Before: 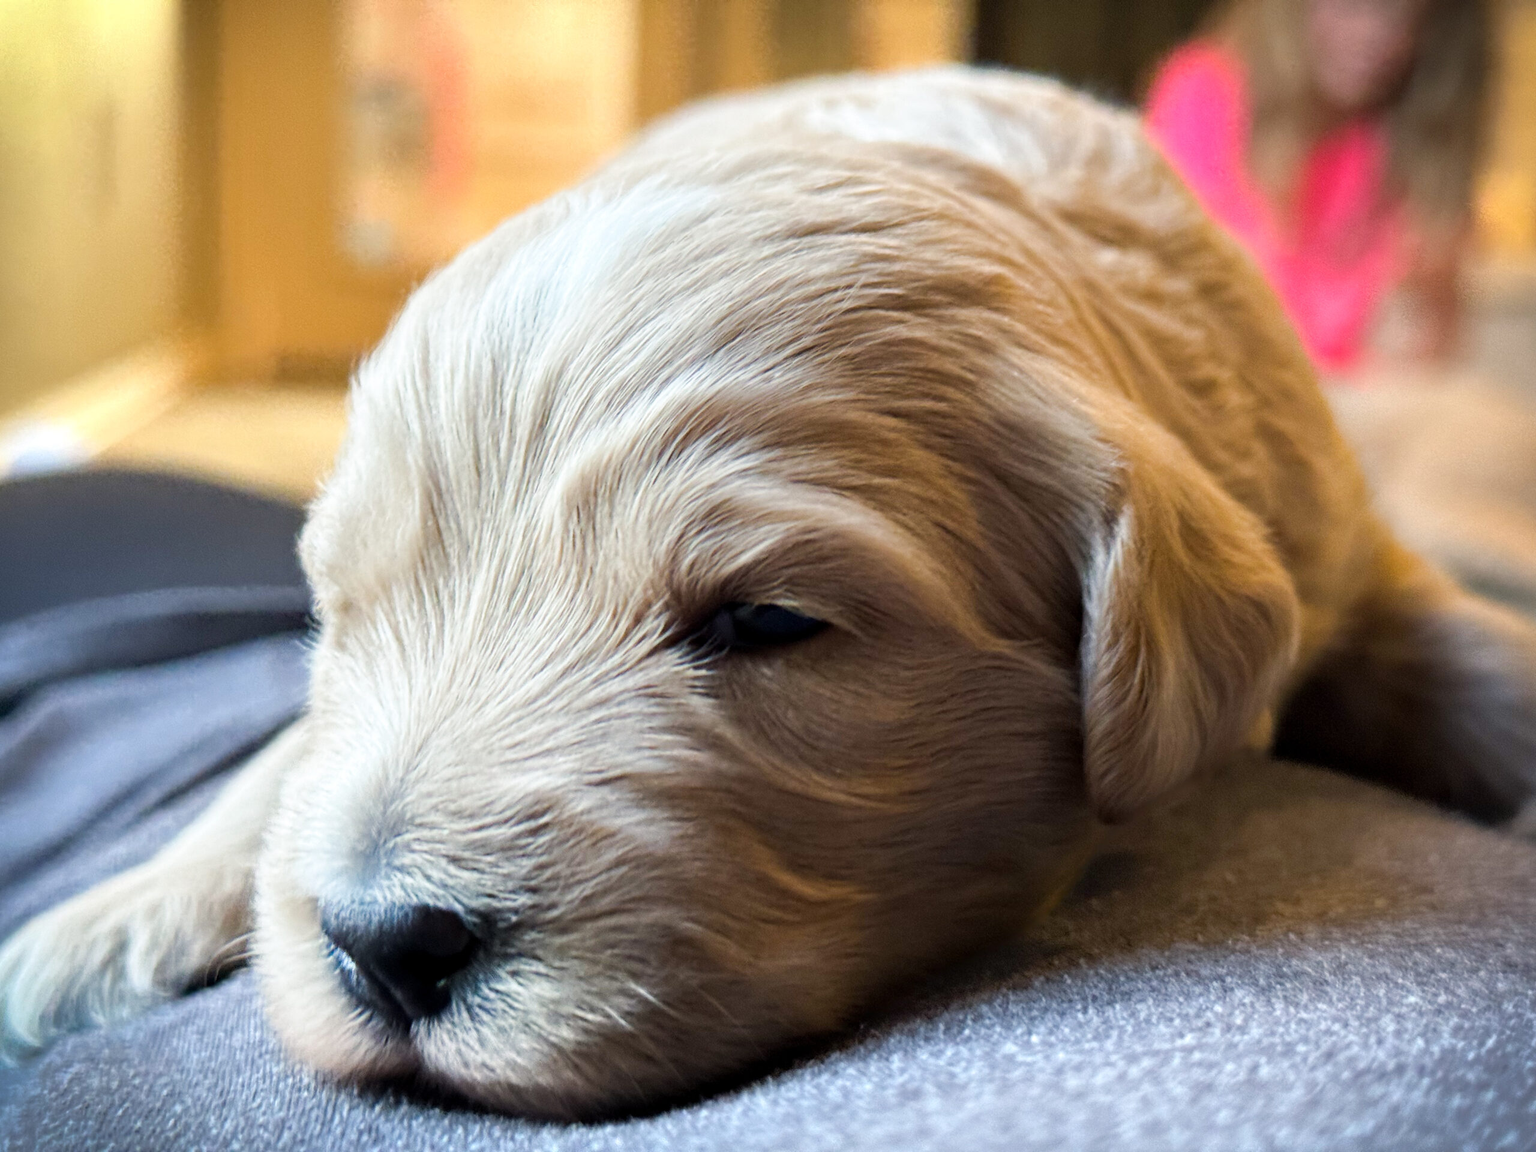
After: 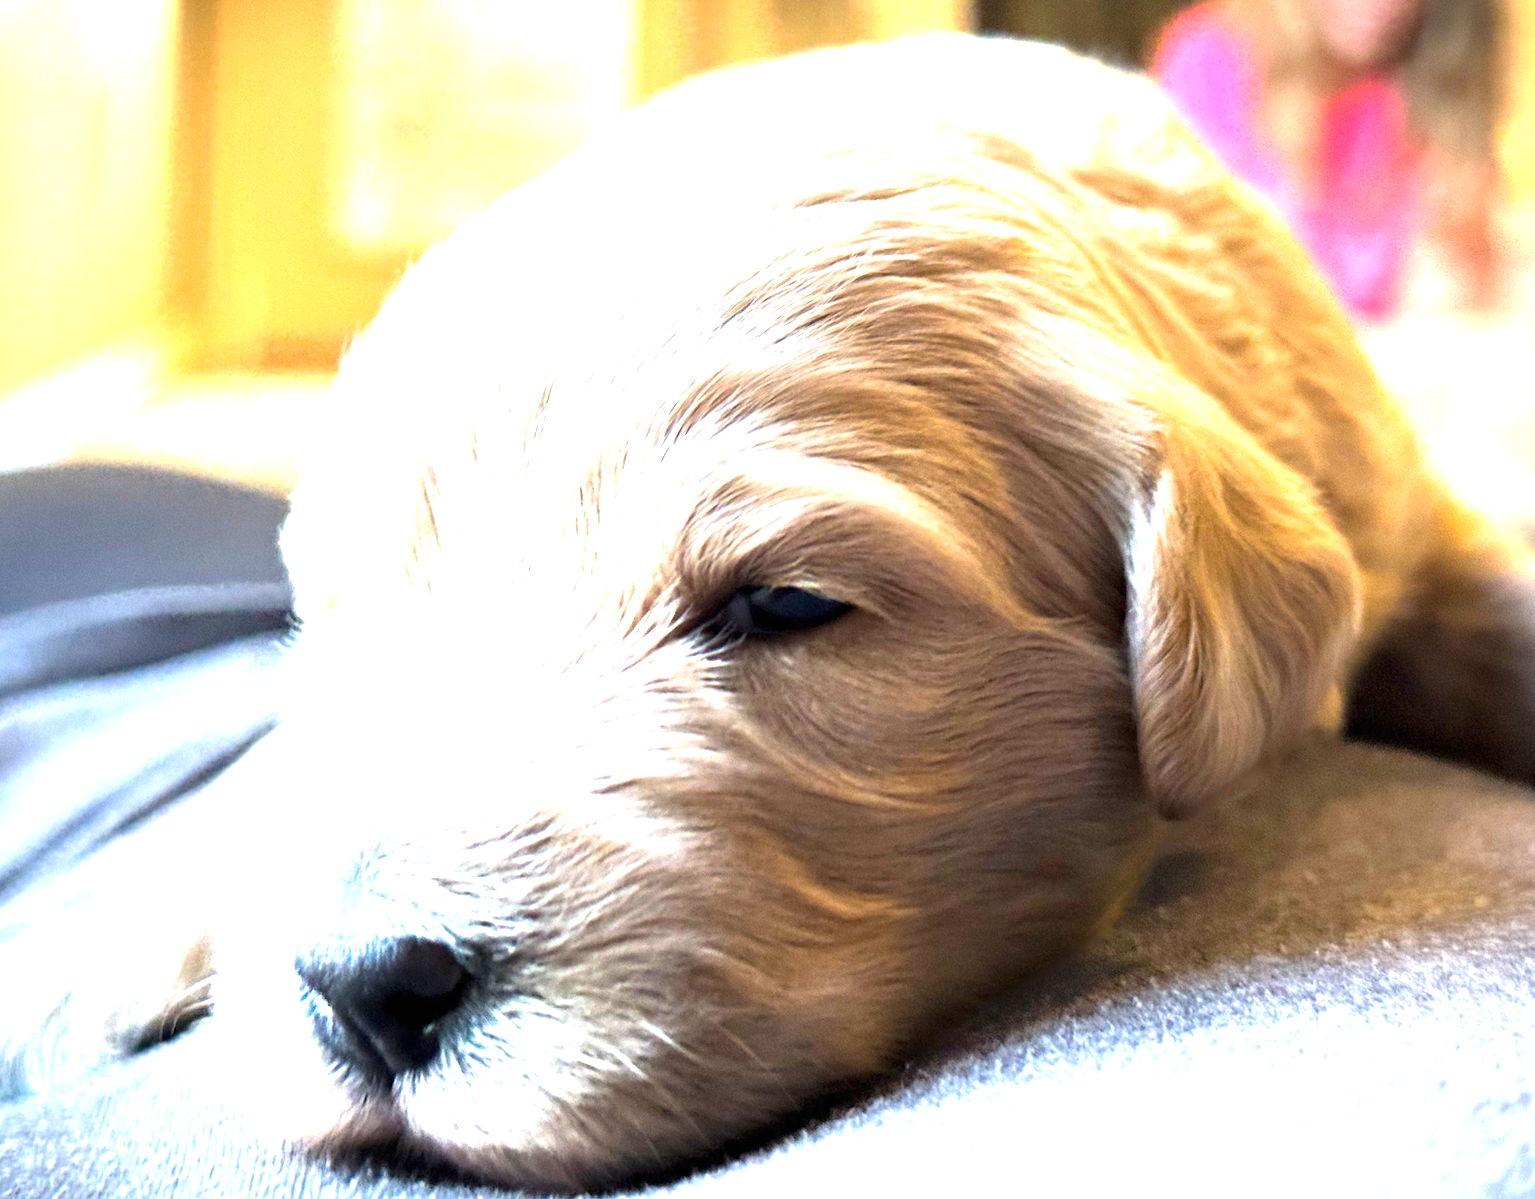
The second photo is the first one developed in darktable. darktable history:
rotate and perspective: rotation -1.68°, lens shift (vertical) -0.146, crop left 0.049, crop right 0.912, crop top 0.032, crop bottom 0.96
exposure: black level correction 0, exposure 1.625 EV, compensate exposure bias true, compensate highlight preservation false
